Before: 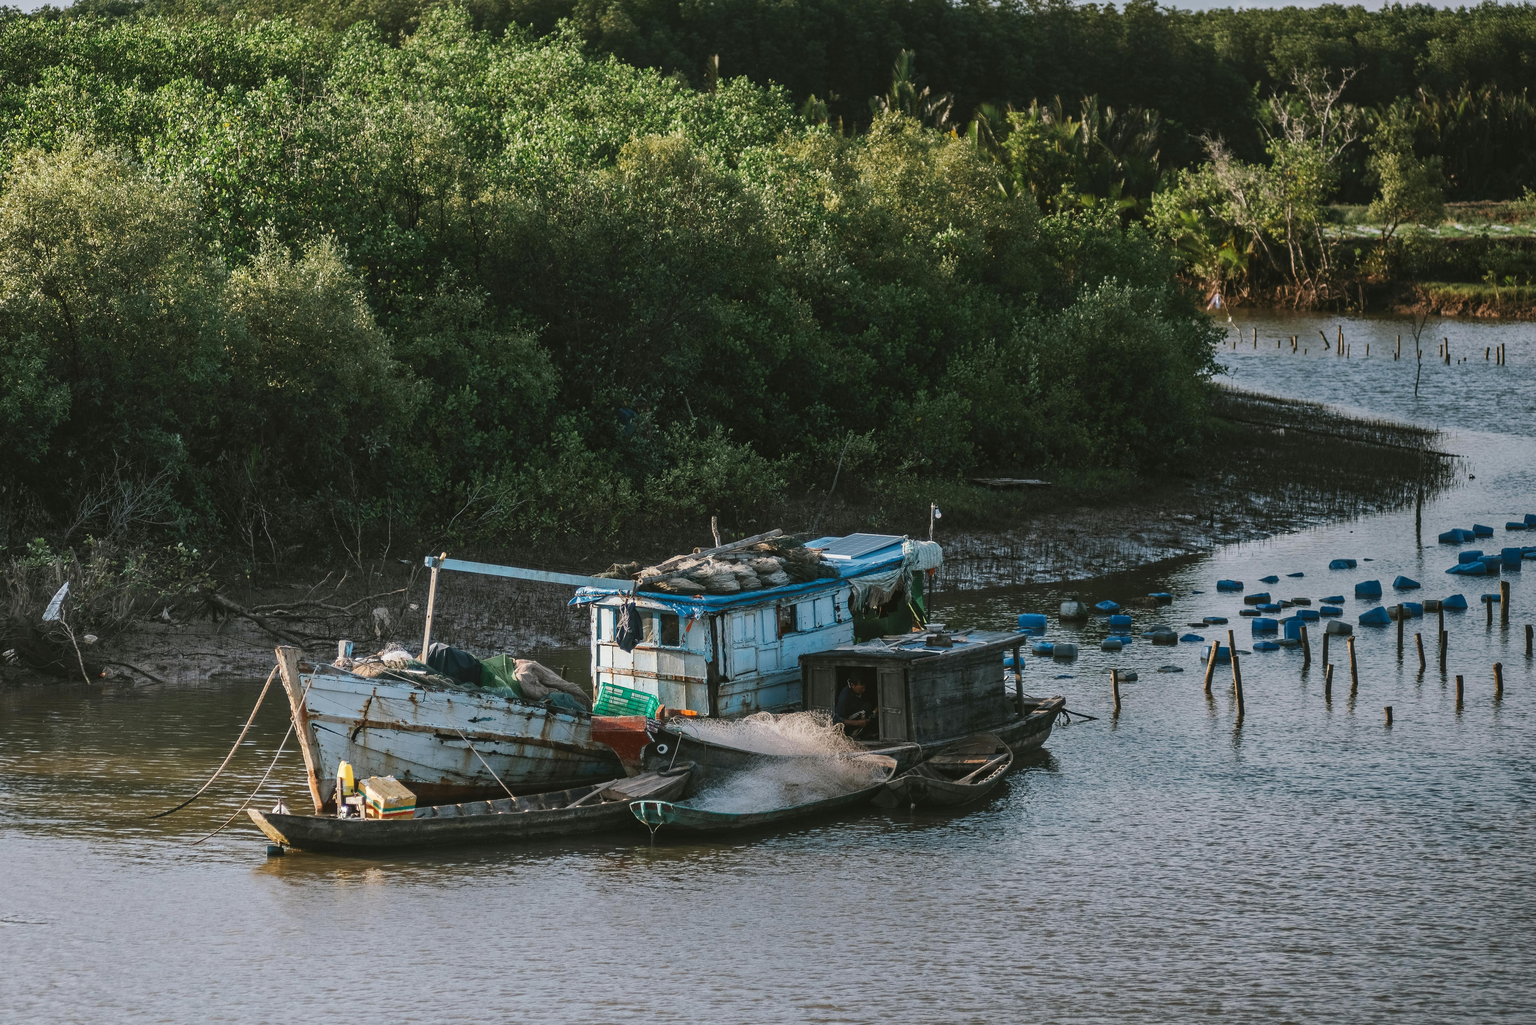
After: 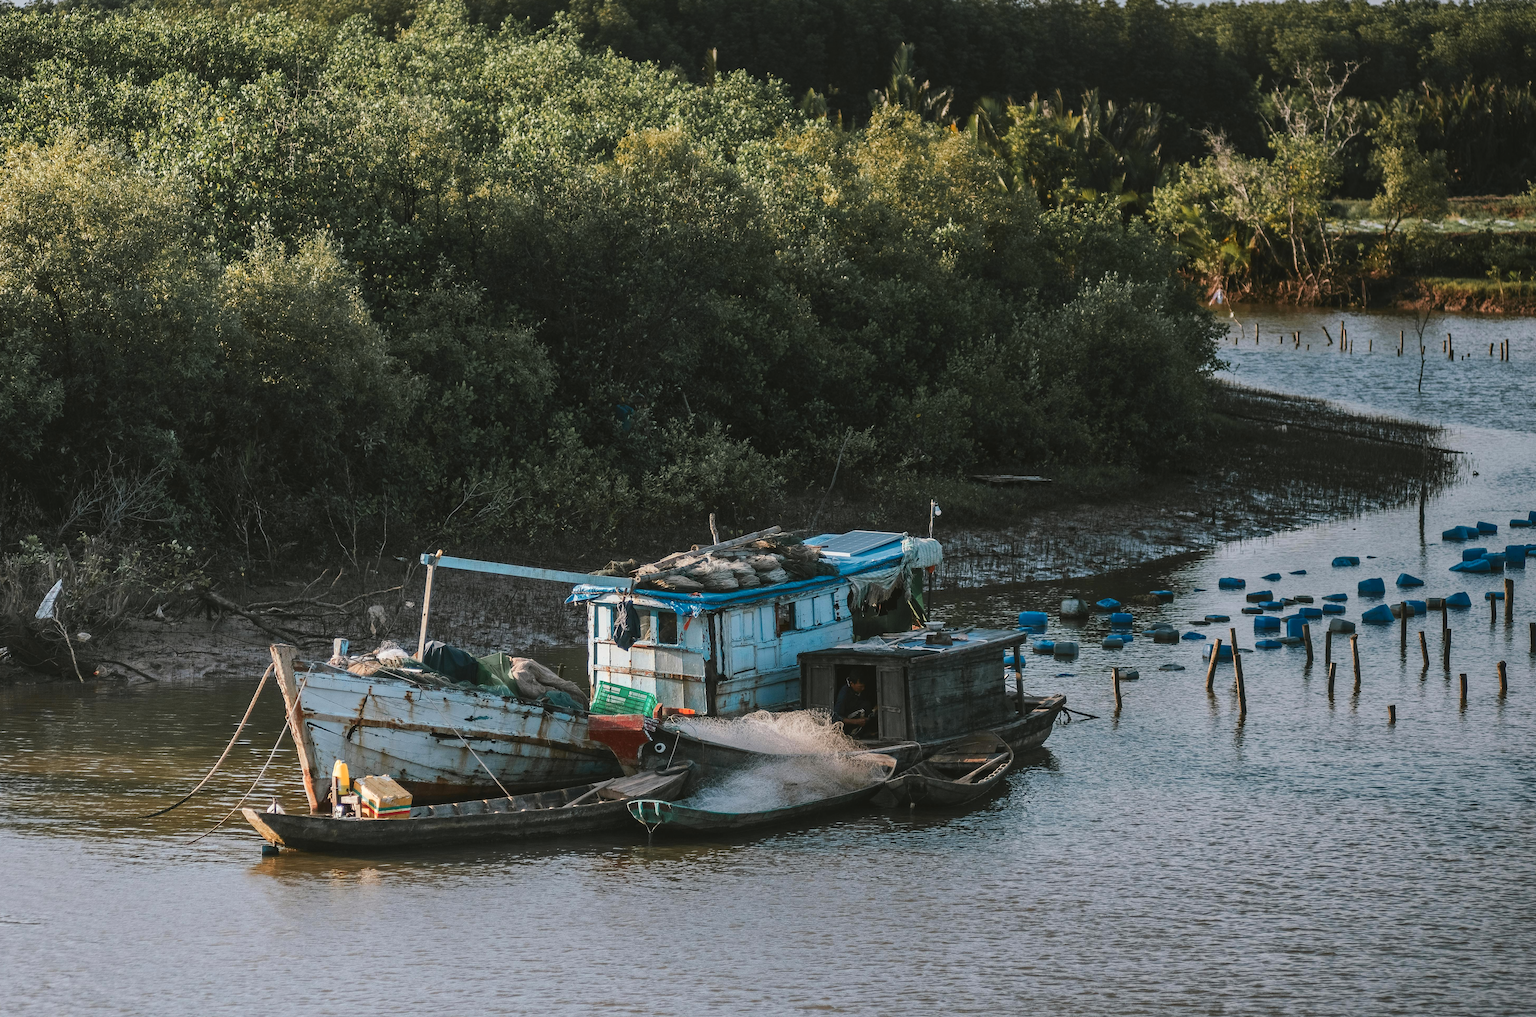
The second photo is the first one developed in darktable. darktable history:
crop: left 0.499%, top 0.726%, right 0.232%, bottom 0.793%
color zones: curves: ch1 [(0.263, 0.53) (0.376, 0.287) (0.487, 0.512) (0.748, 0.547) (1, 0.513)]; ch2 [(0.262, 0.45) (0.751, 0.477)]
